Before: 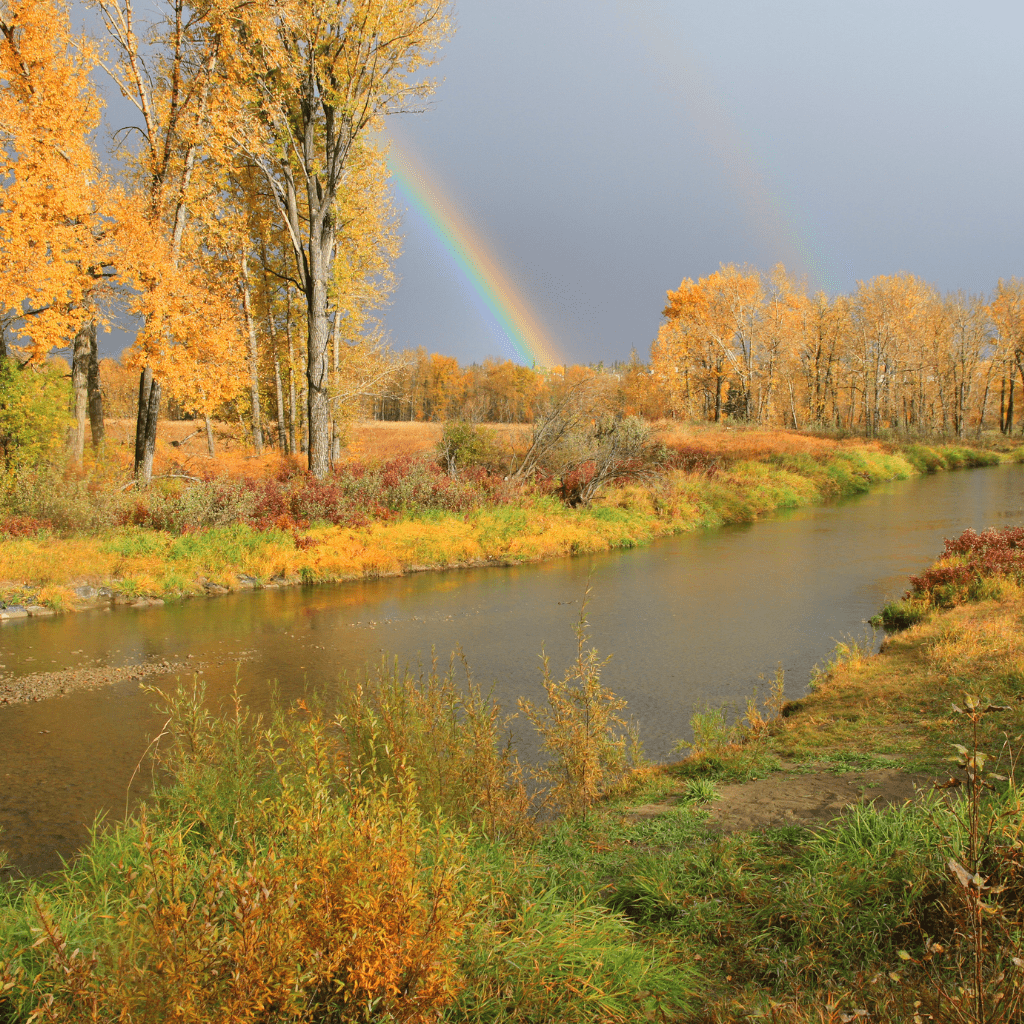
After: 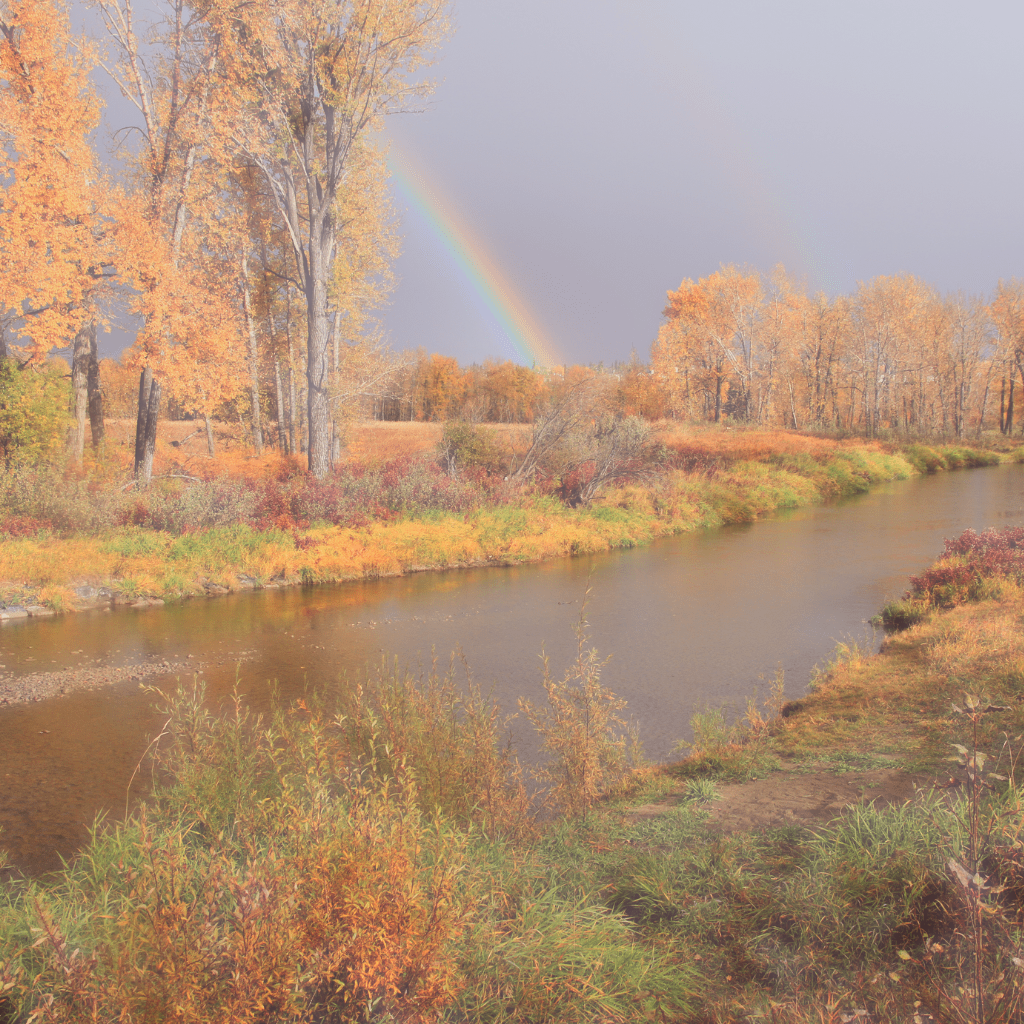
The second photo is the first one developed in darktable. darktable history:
rgb levels: mode RGB, independent channels, levels [[0, 0.474, 1], [0, 0.5, 1], [0, 0.5, 1]]
haze removal: strength -0.9, distance 0.225, compatibility mode true, adaptive false
